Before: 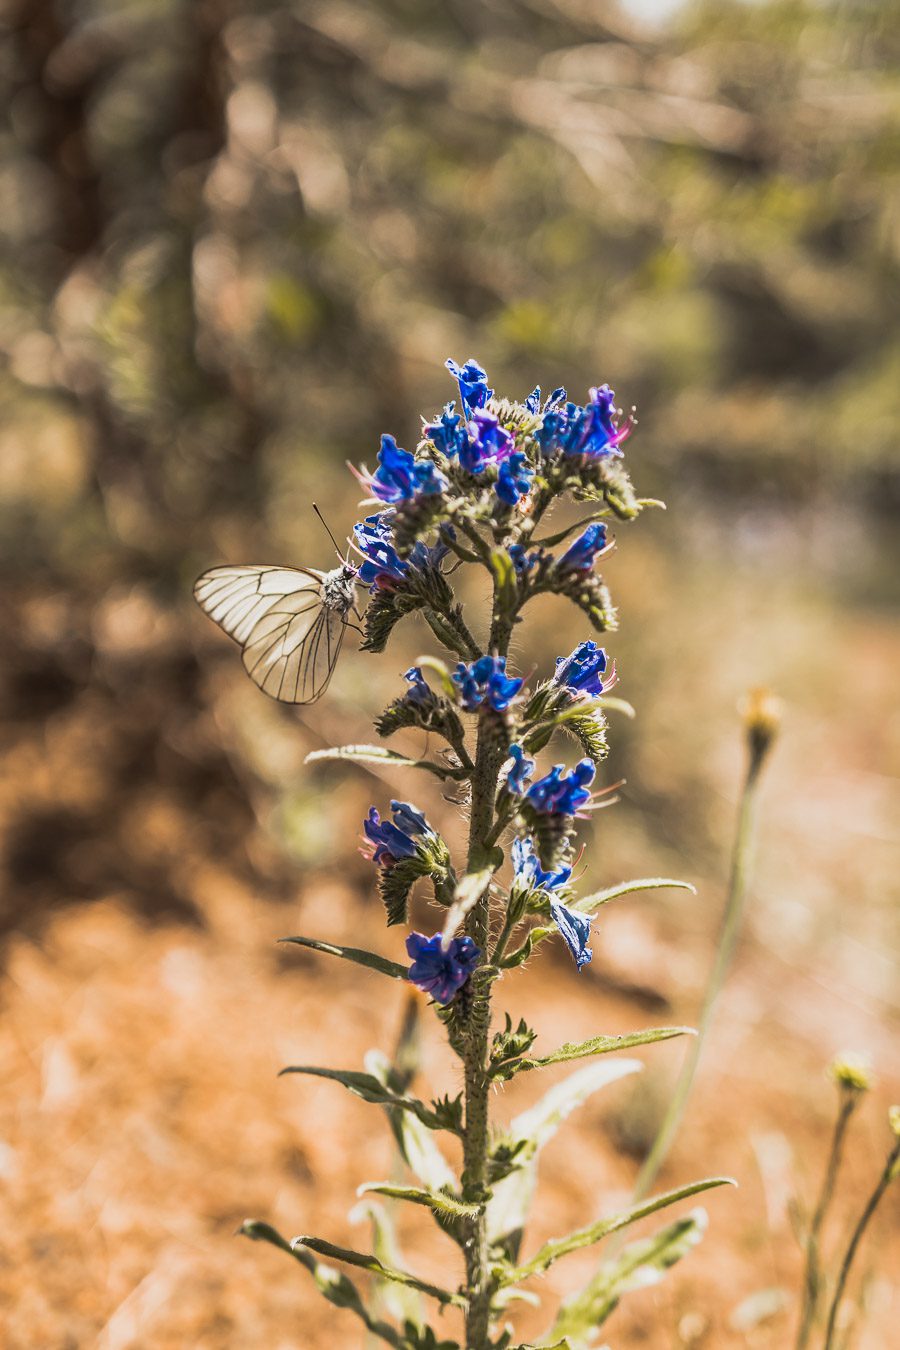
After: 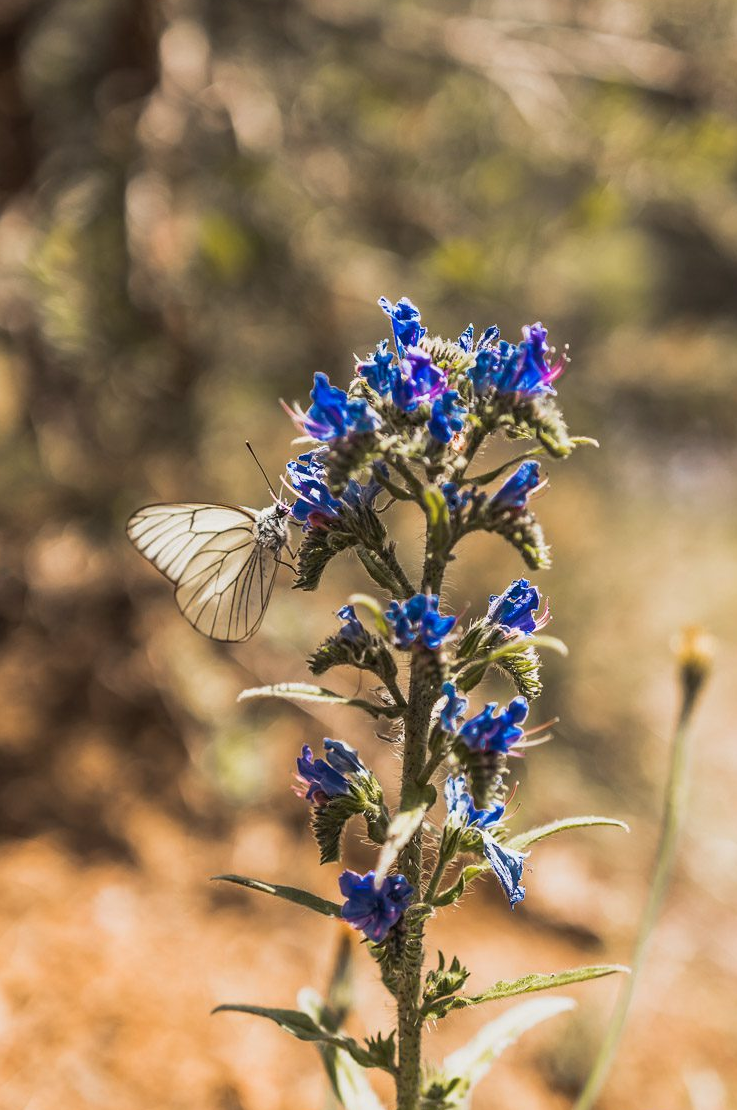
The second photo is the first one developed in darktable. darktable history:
crop and rotate: left 7.492%, top 4.595%, right 10.534%, bottom 13.121%
tone equalizer: -7 EV 0.093 EV, smoothing diameter 24.79%, edges refinement/feathering 13.19, preserve details guided filter
